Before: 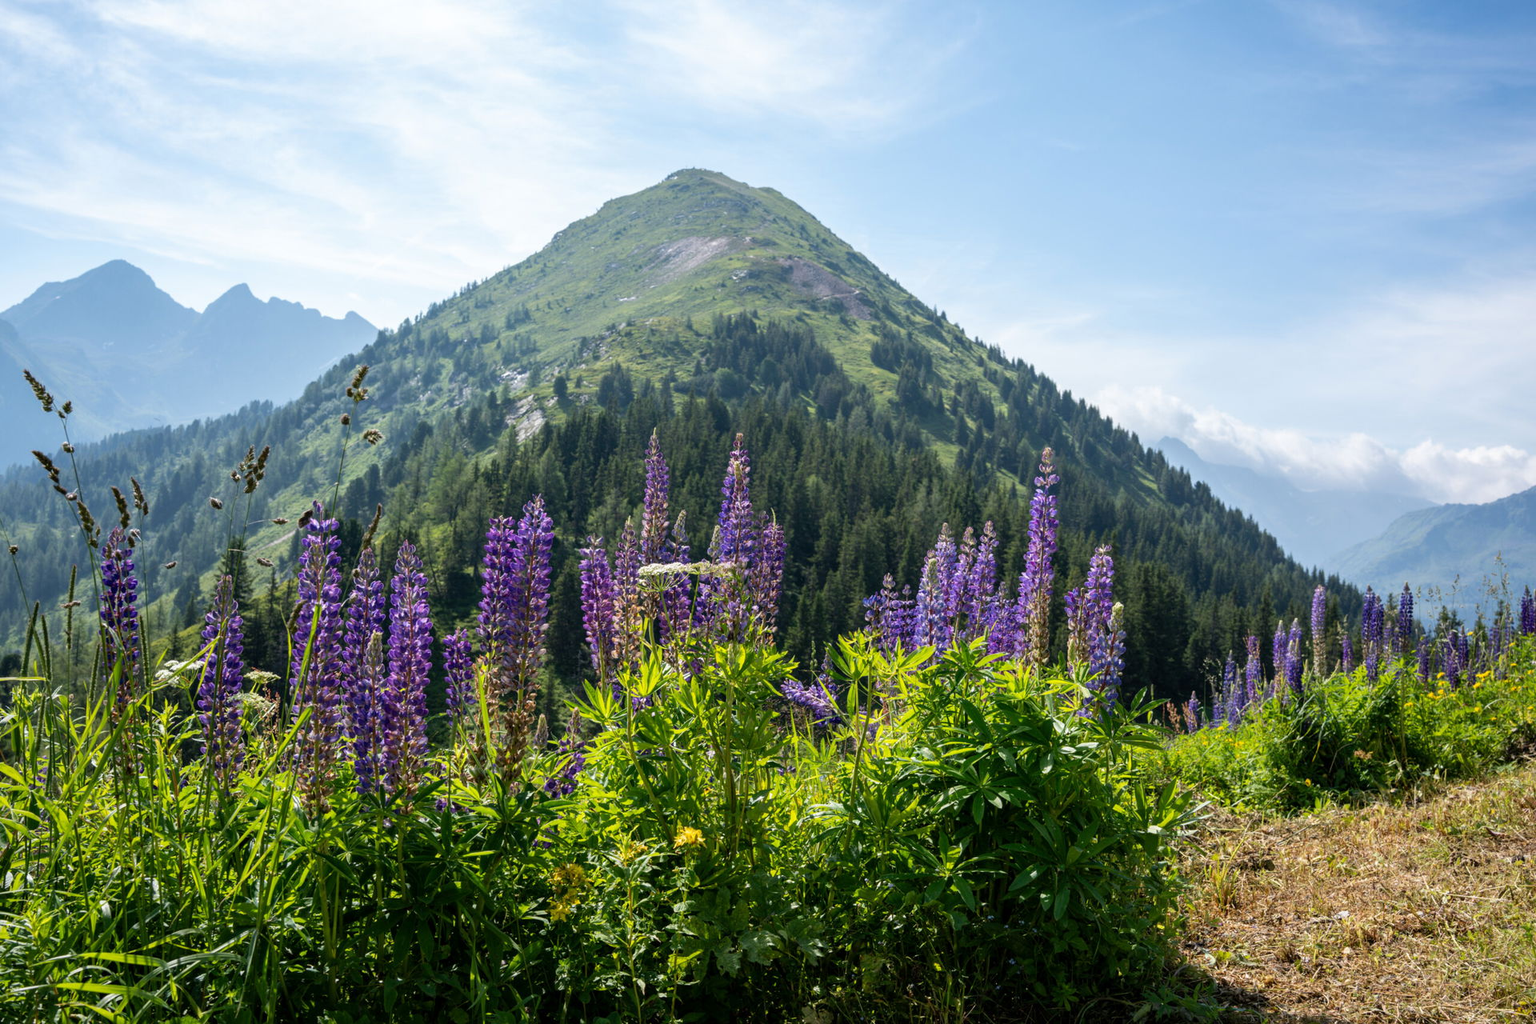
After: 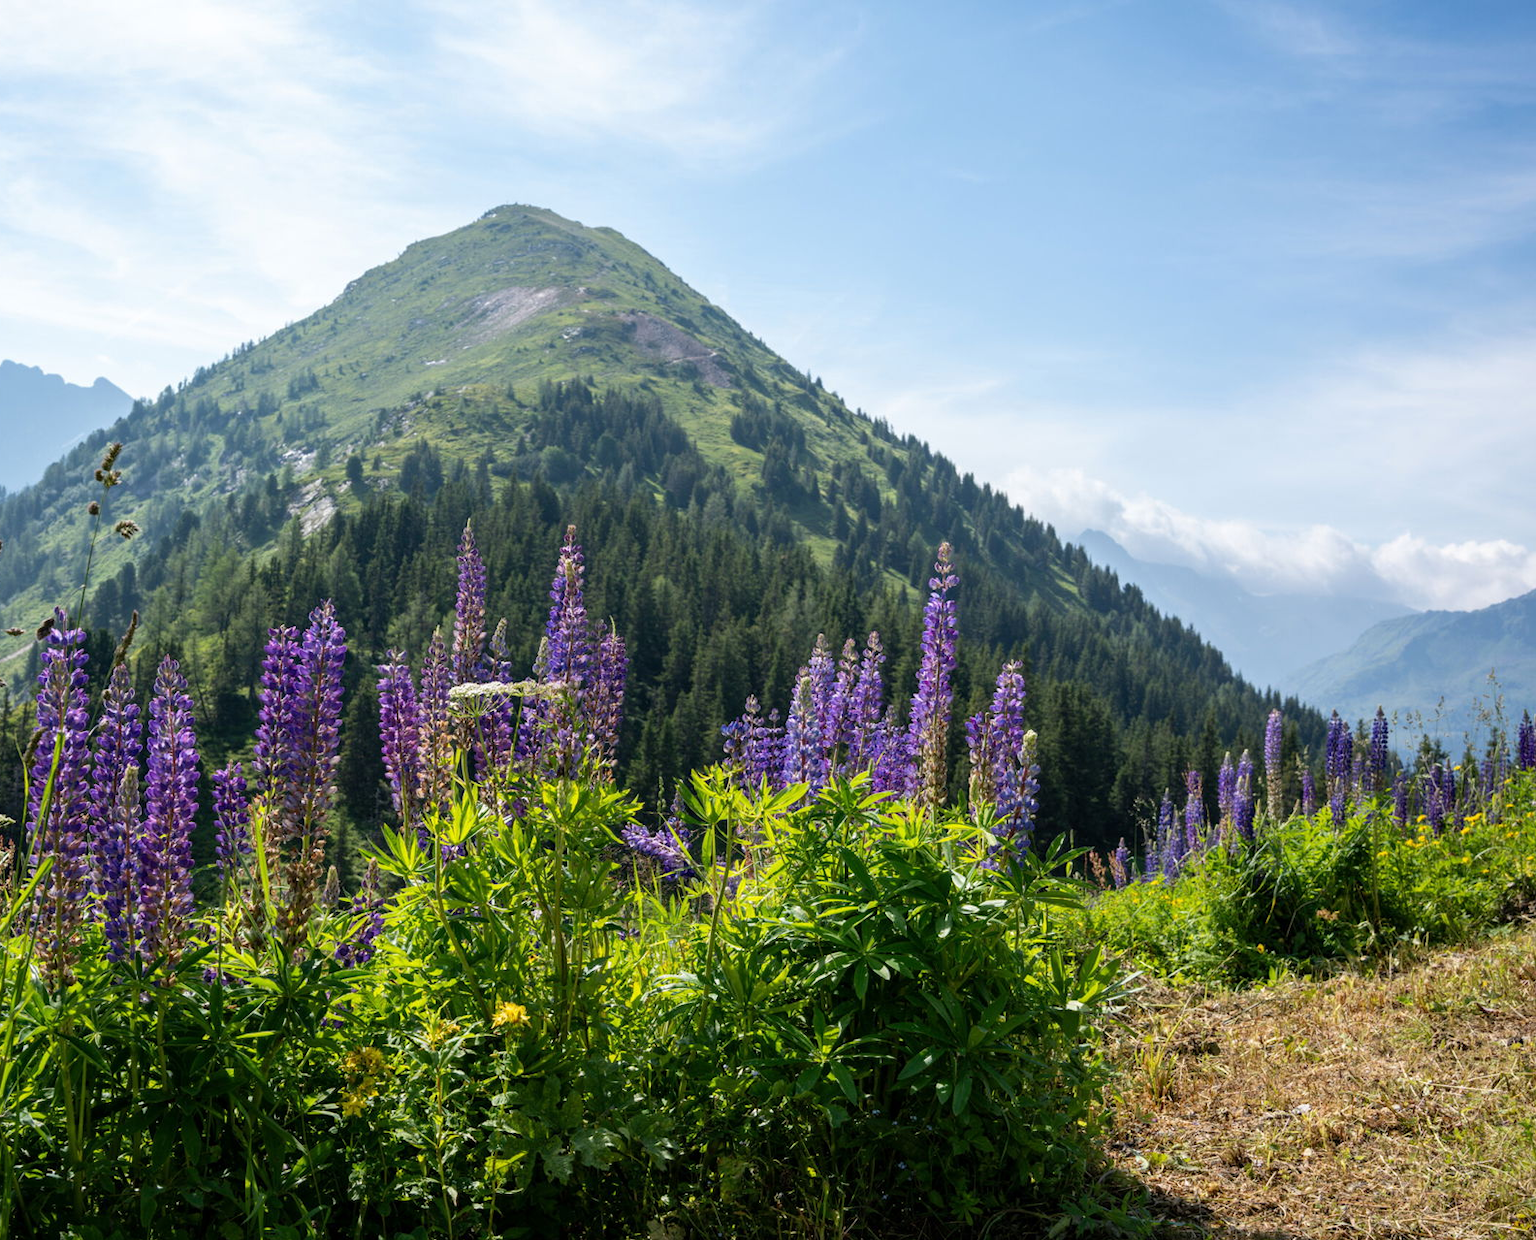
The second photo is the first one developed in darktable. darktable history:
crop: left 17.449%, bottom 0.036%
